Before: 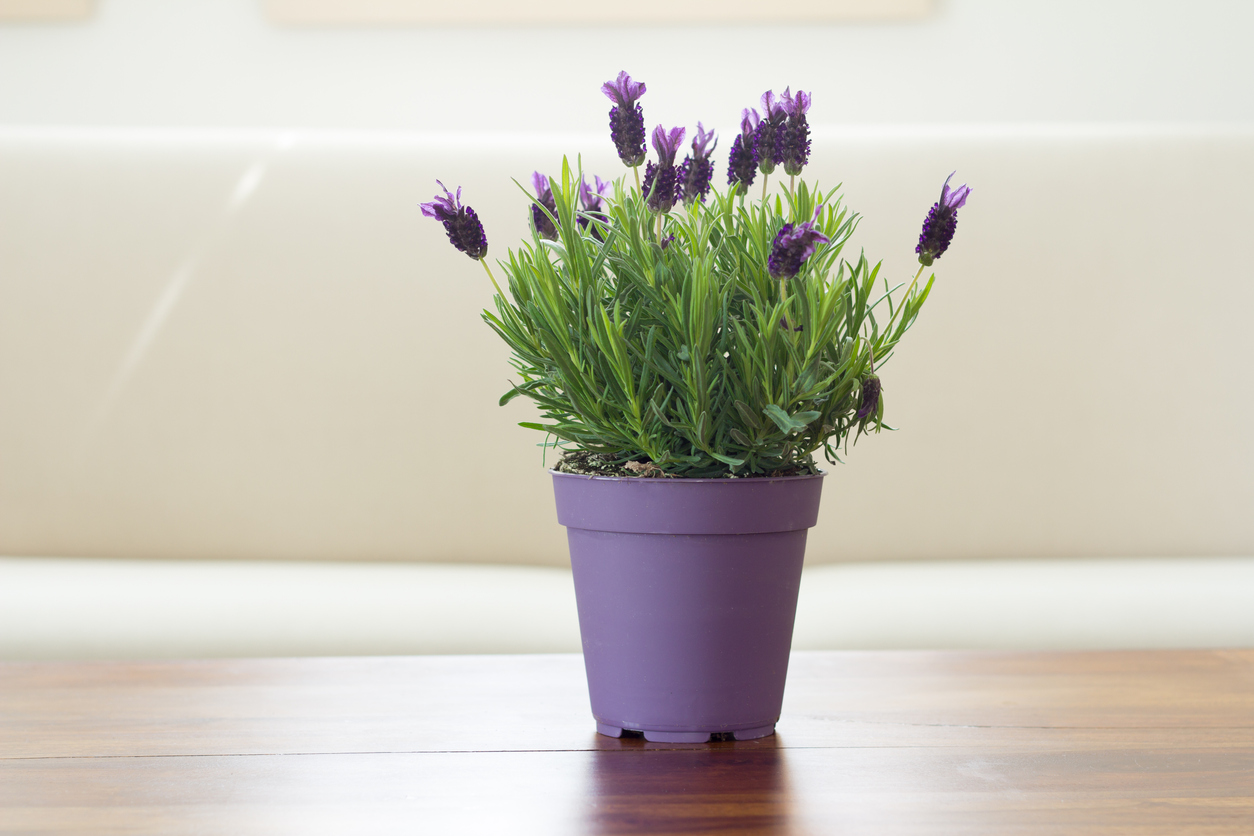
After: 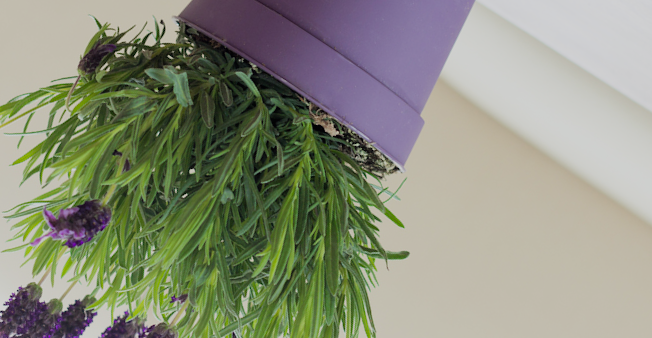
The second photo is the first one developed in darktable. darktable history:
crop and rotate: angle 146.76°, left 9.091%, top 15.684%, right 4.555%, bottom 17.105%
filmic rgb: black relative exposure -7.65 EV, white relative exposure 4.56 EV, threshold 2.94 EV, hardness 3.61, enable highlight reconstruction true
